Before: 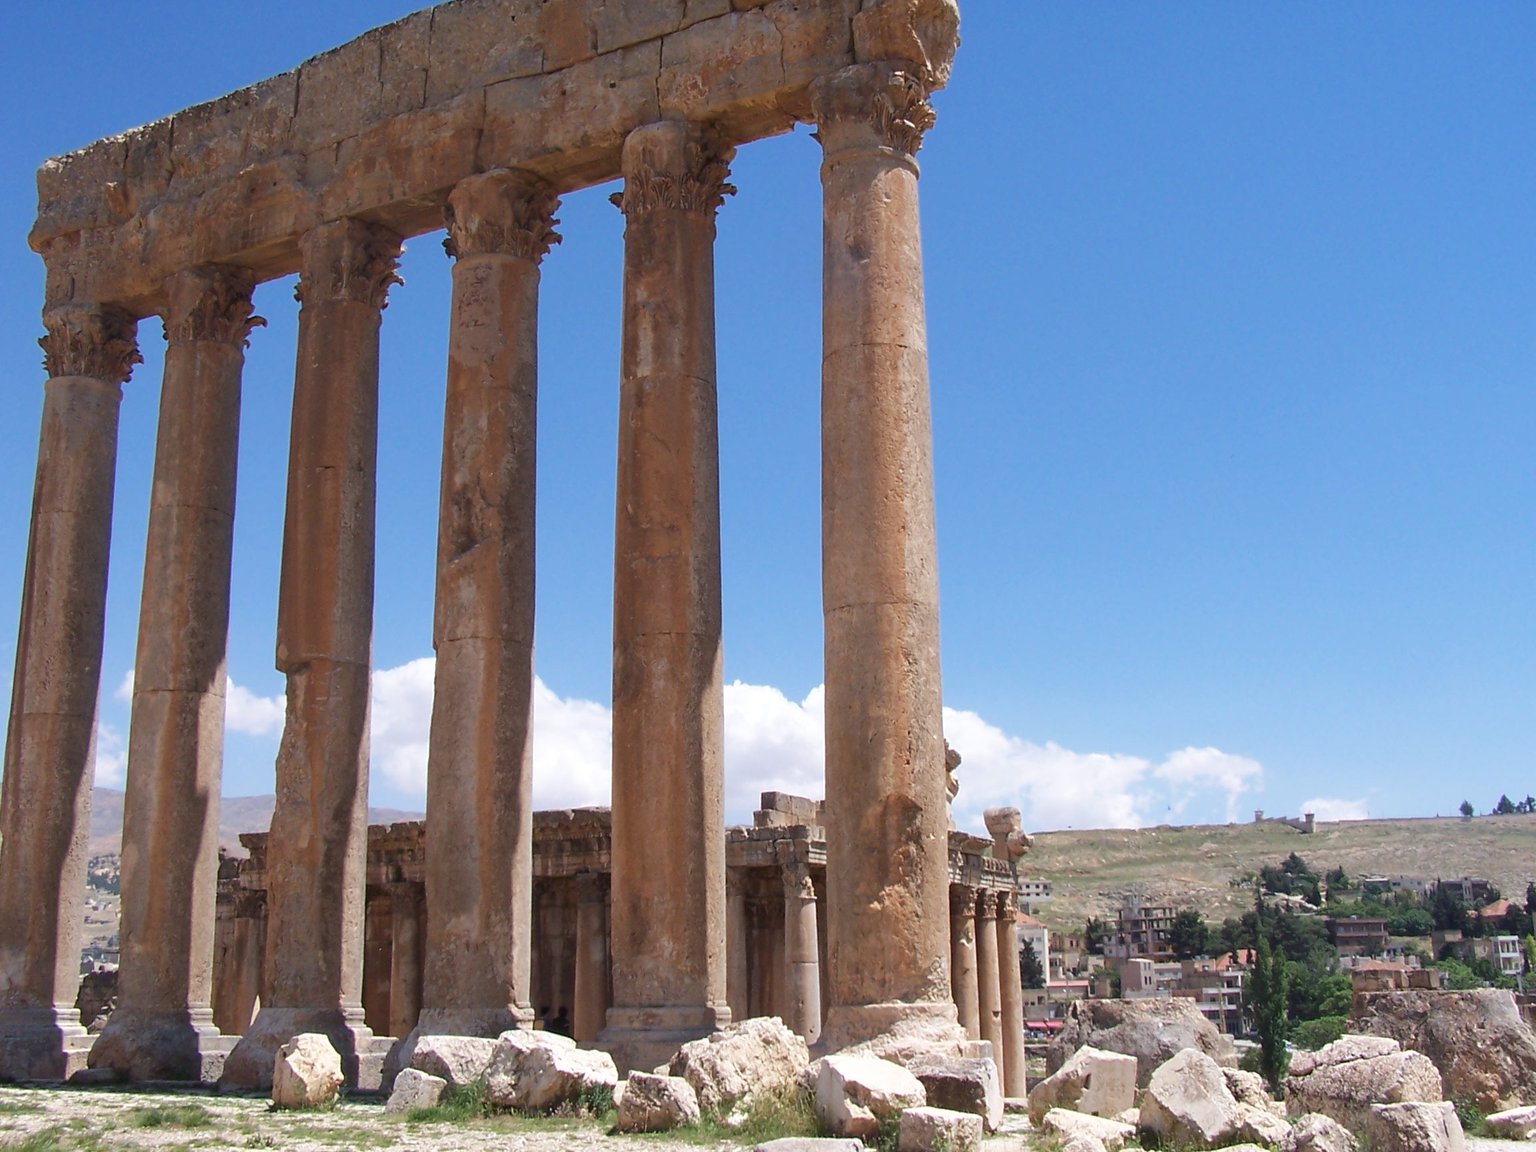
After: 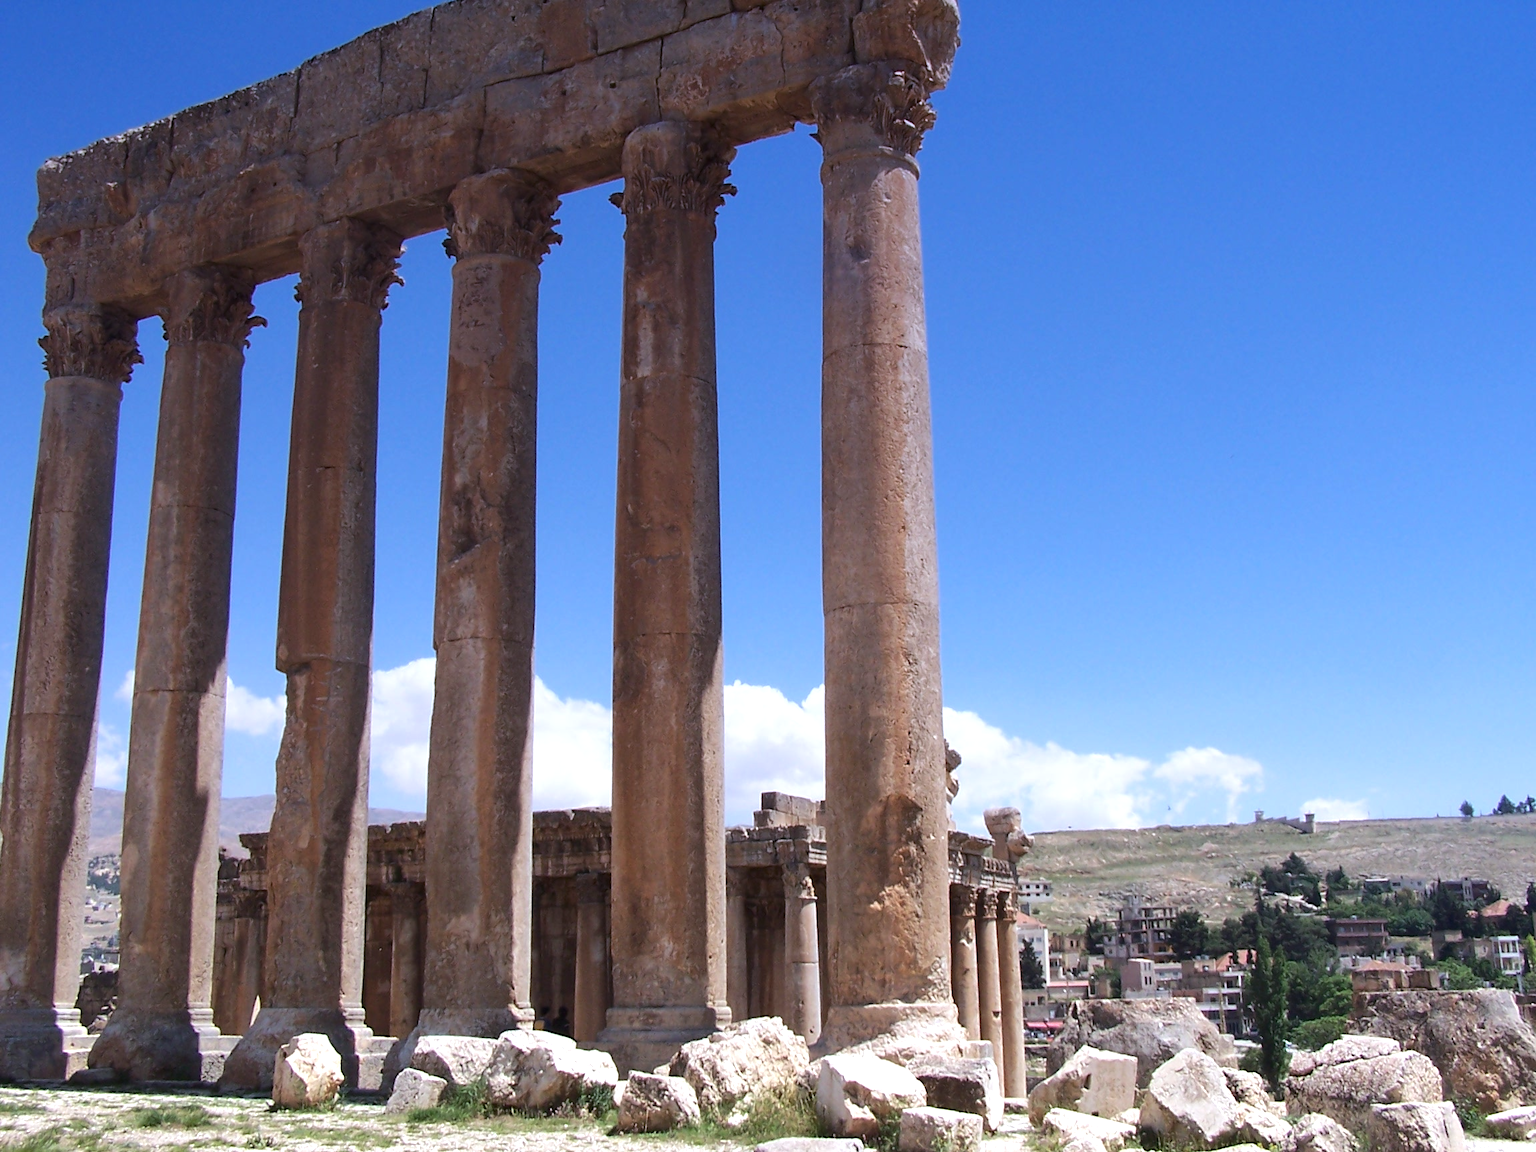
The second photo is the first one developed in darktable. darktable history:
white balance: red 0.98, blue 1.034
graduated density: hue 238.83°, saturation 50%
tone equalizer: -8 EV -0.417 EV, -7 EV -0.389 EV, -6 EV -0.333 EV, -5 EV -0.222 EV, -3 EV 0.222 EV, -2 EV 0.333 EV, -1 EV 0.389 EV, +0 EV 0.417 EV, edges refinement/feathering 500, mask exposure compensation -1.57 EV, preserve details no
